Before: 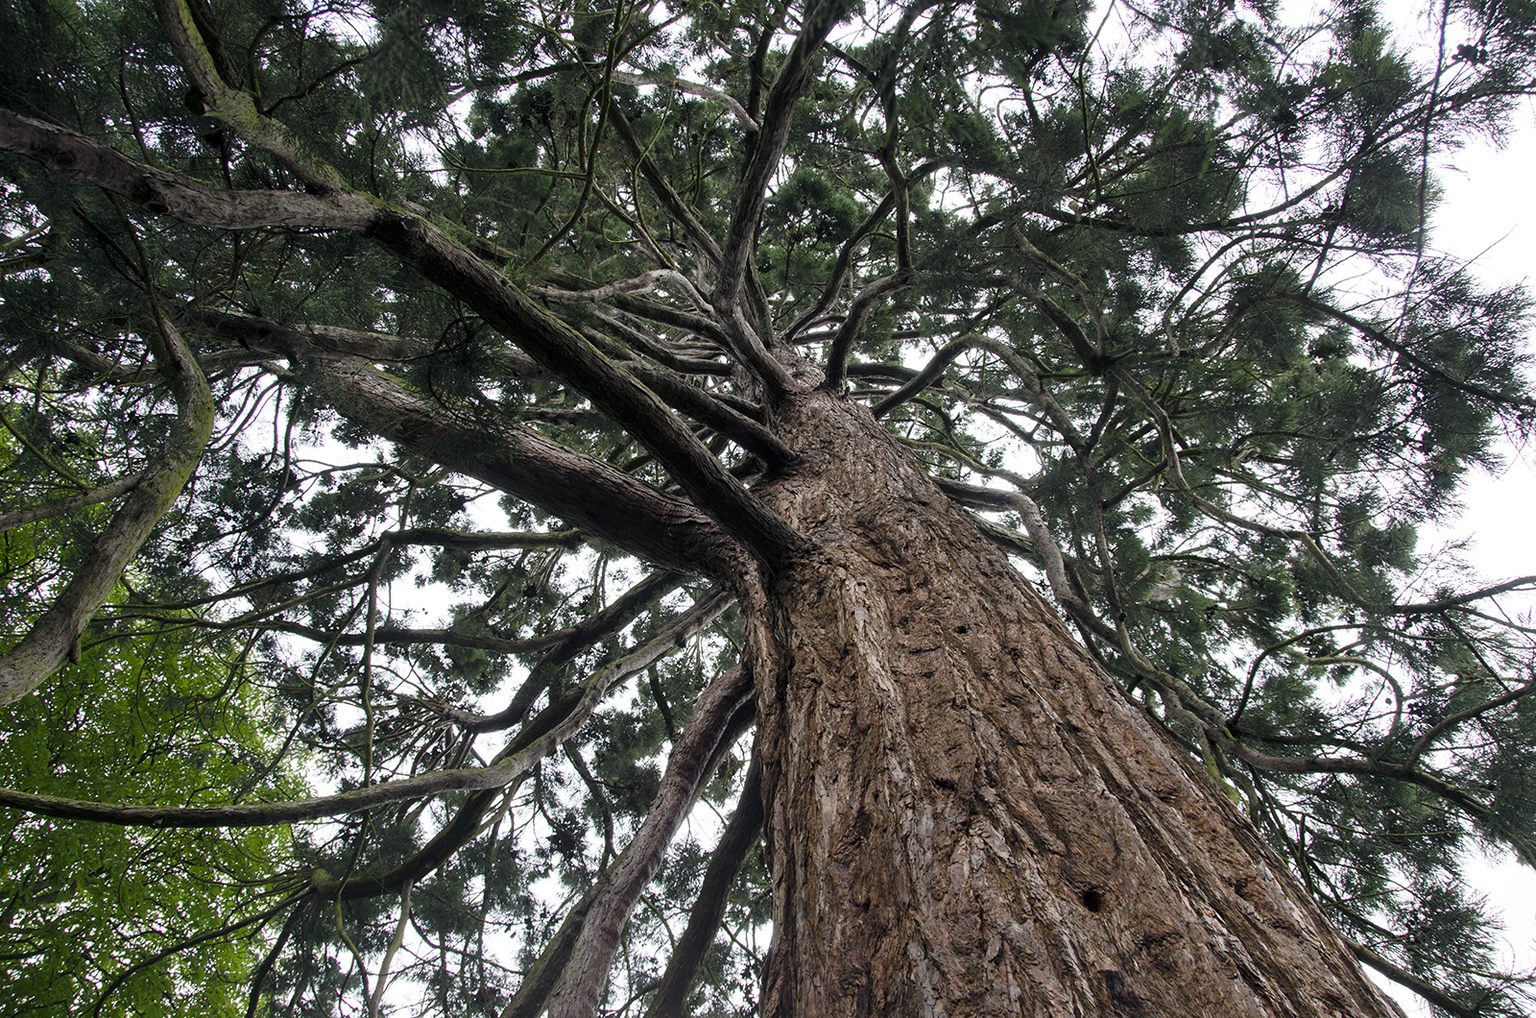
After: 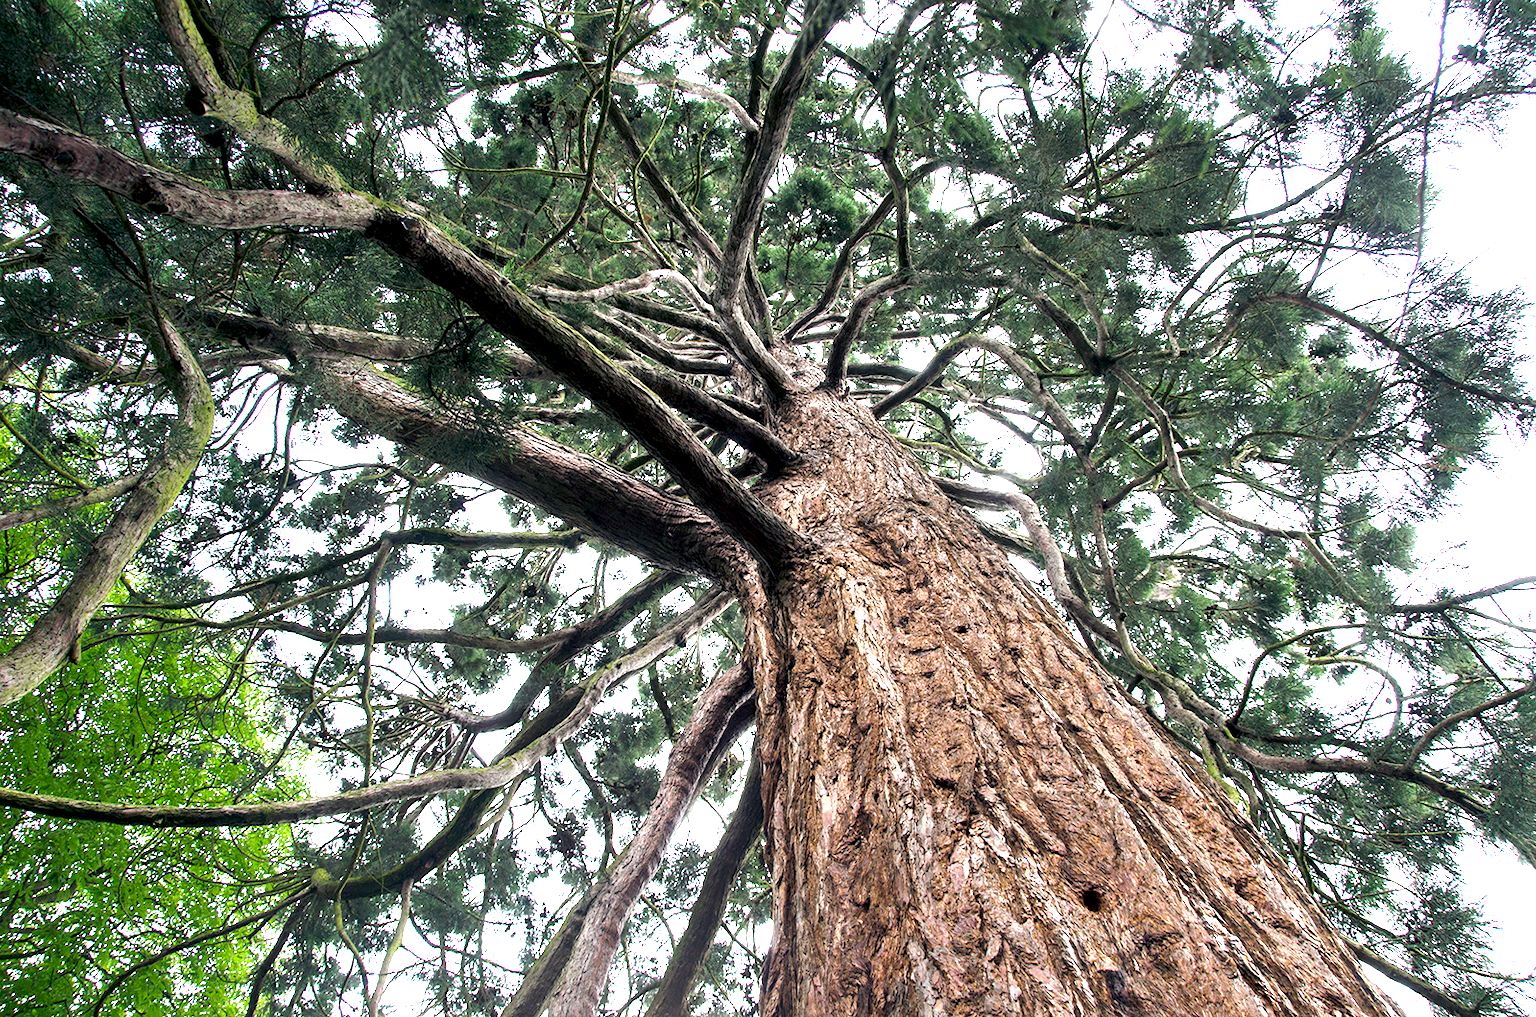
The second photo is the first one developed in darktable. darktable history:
exposure: black level correction 0.001, exposure 1.734 EV, compensate highlight preservation false
